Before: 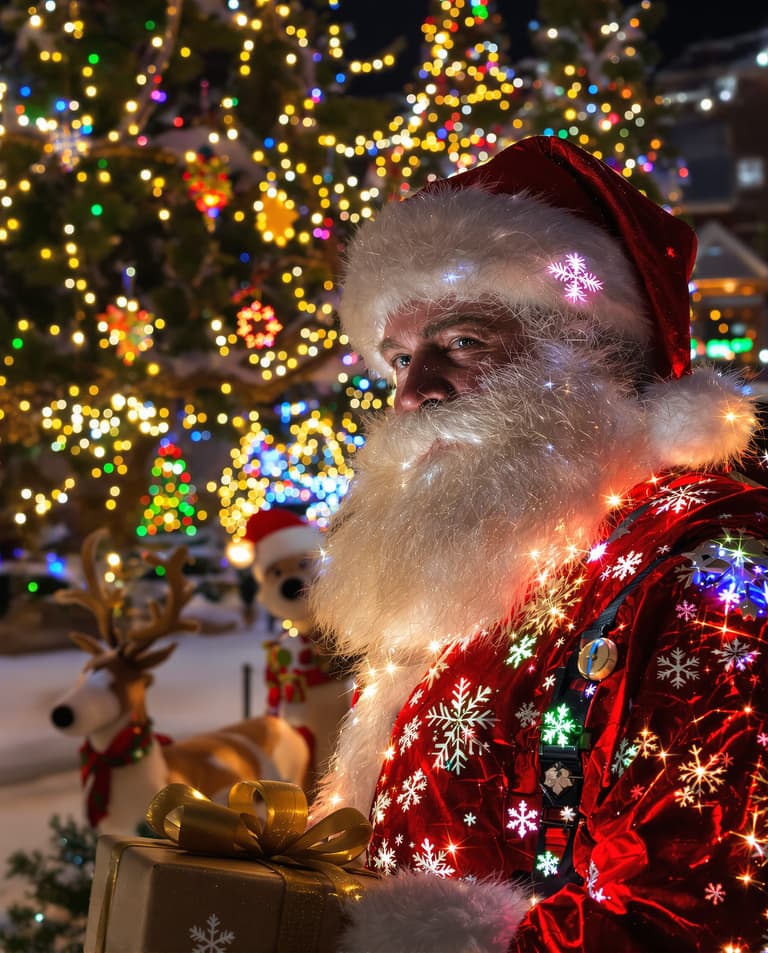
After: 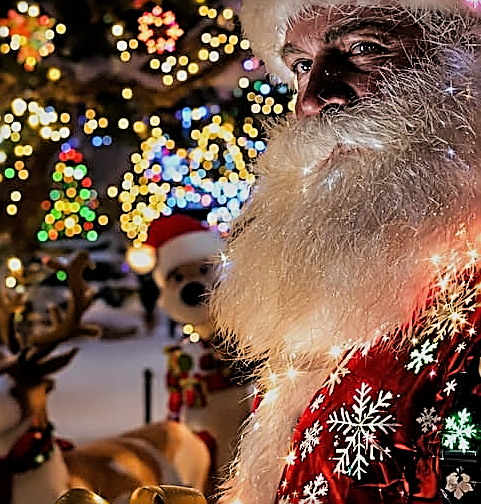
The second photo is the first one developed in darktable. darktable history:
sharpen: amount 1.985
crop: left 12.929%, top 31.027%, right 24.412%, bottom 16.087%
filmic rgb: black relative exposure -5.06 EV, white relative exposure 3.96 EV, hardness 2.88, contrast 1.188
